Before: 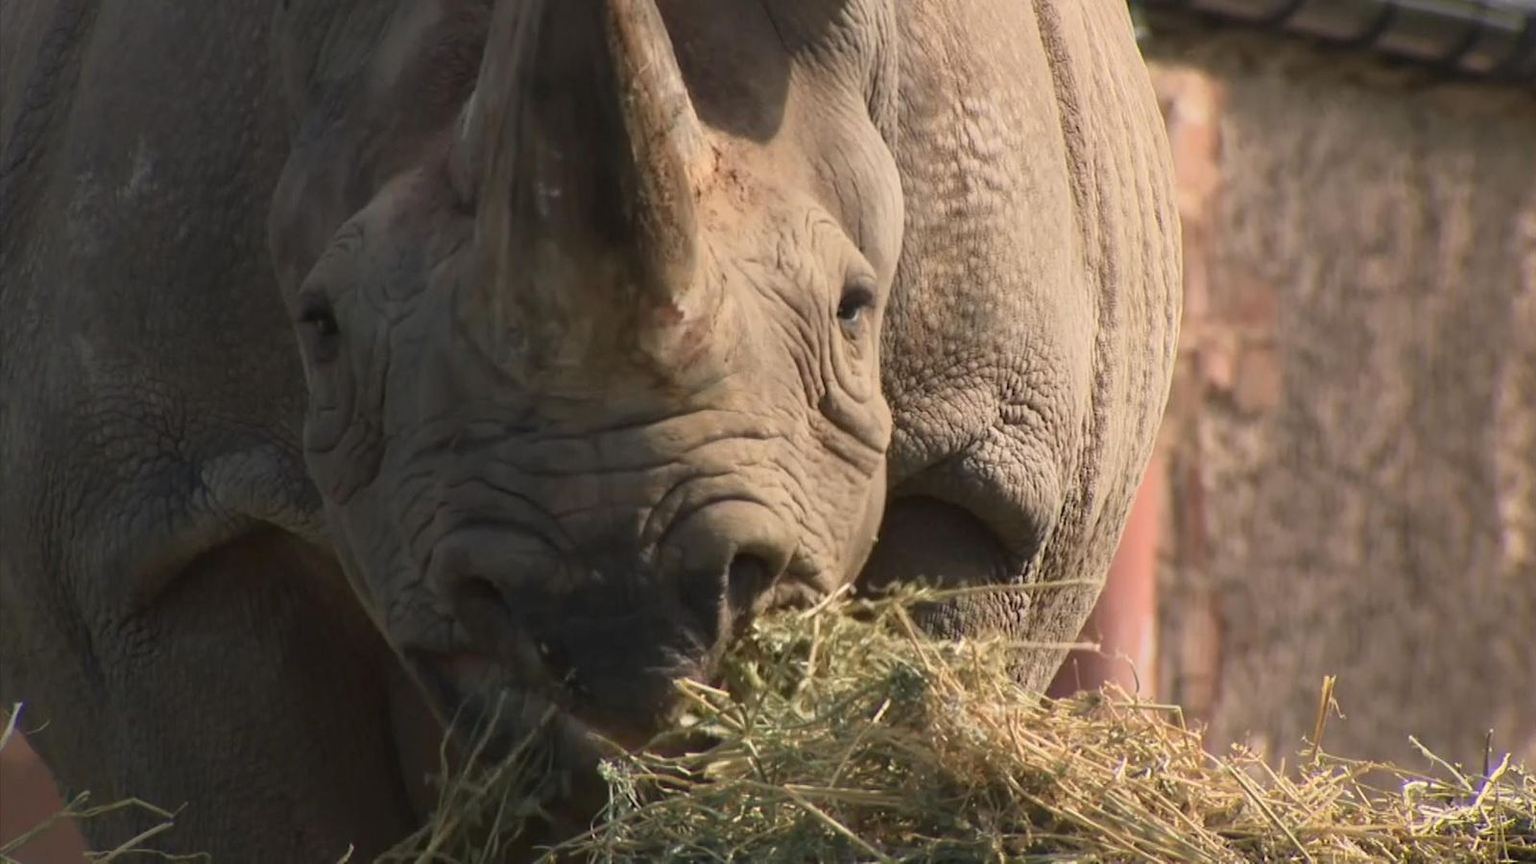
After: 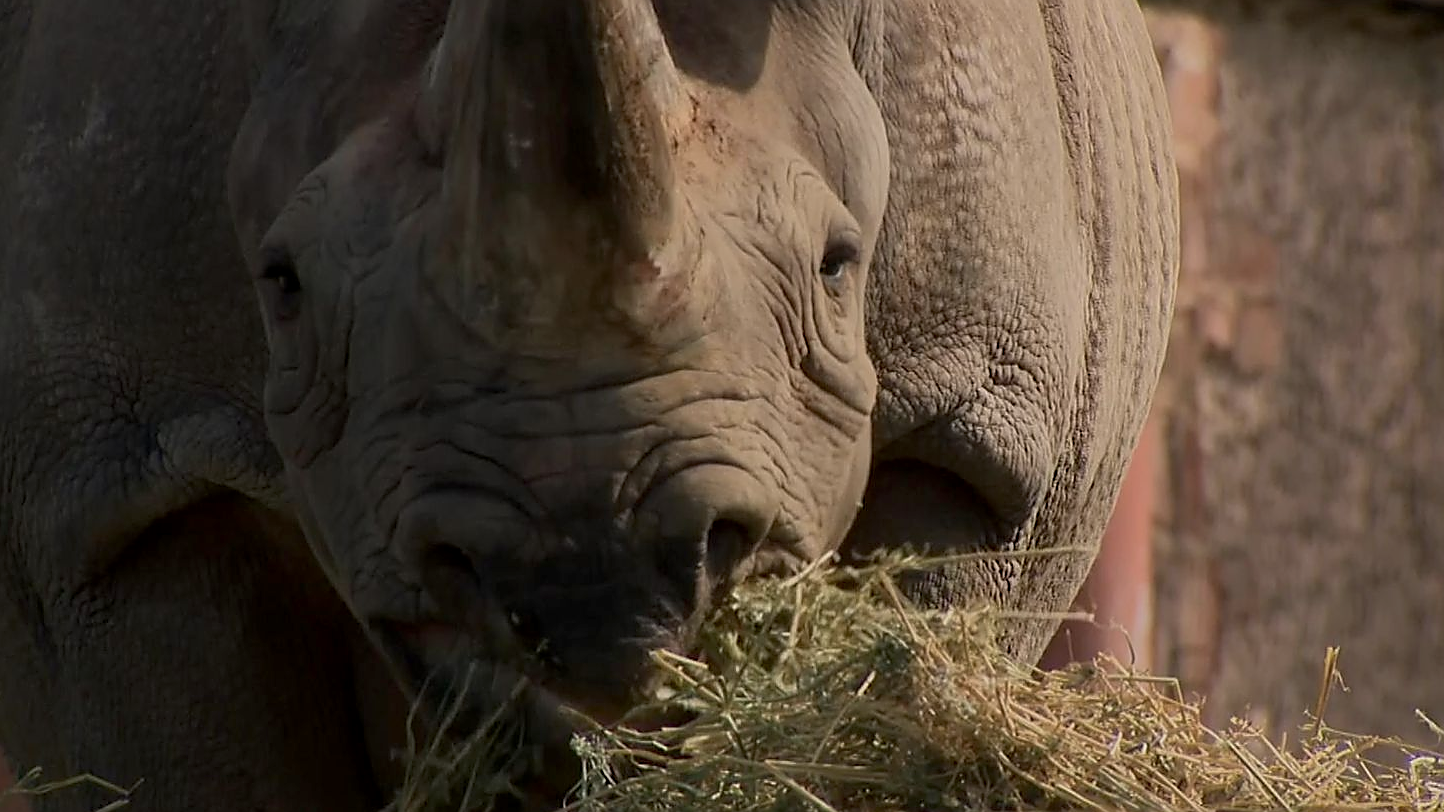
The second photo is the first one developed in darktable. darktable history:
crop: left 3.305%, top 6.436%, right 6.389%, bottom 3.258%
exposure: black level correction 0.009, exposure -0.637 EV, compensate highlight preservation false
sharpen: radius 1.4, amount 1.25, threshold 0.7
